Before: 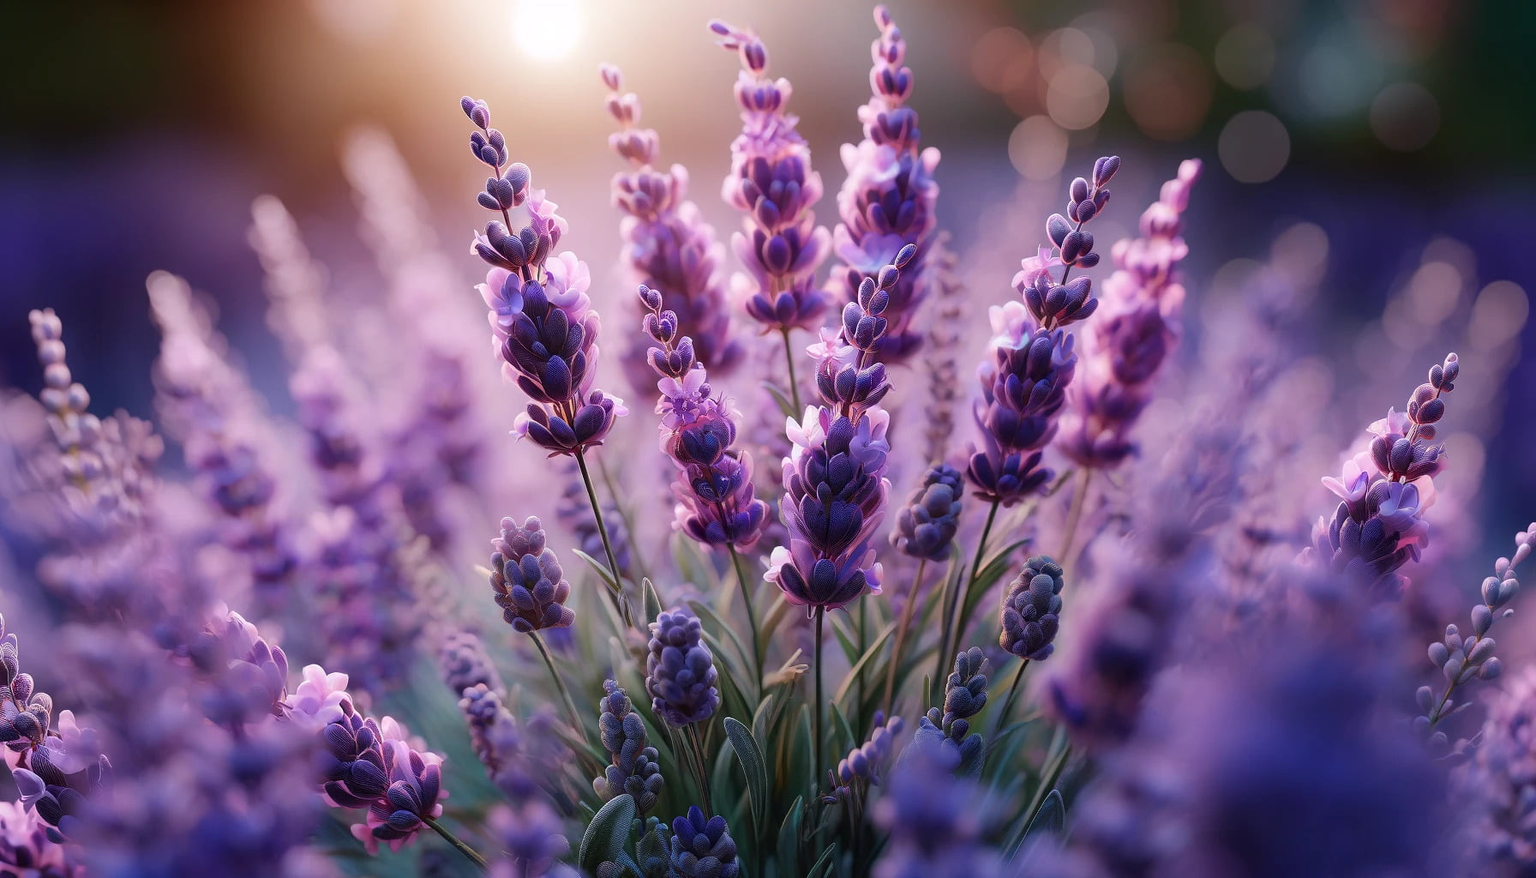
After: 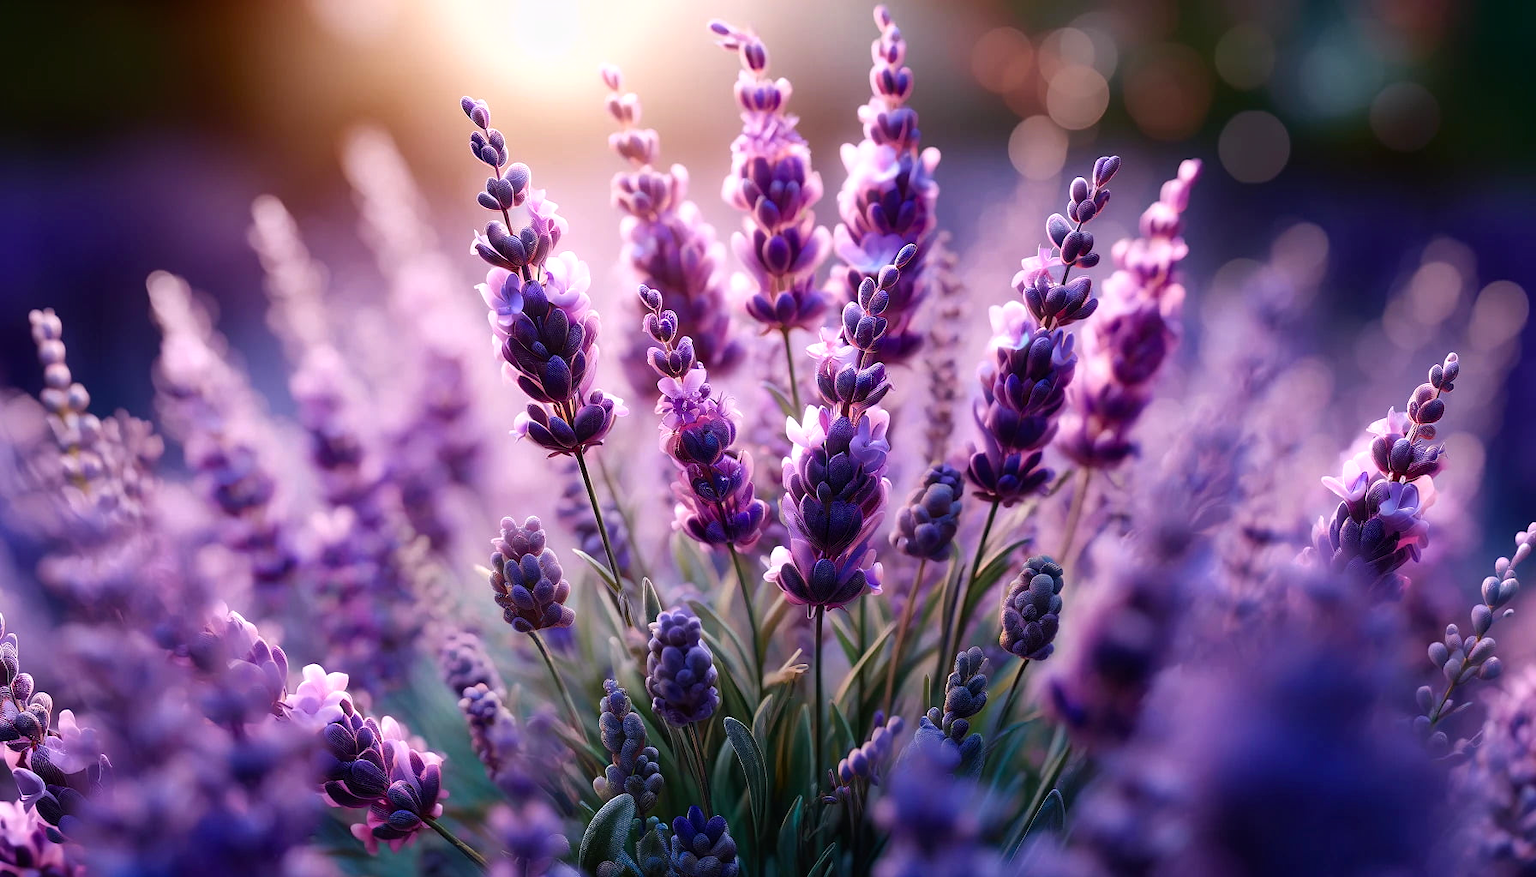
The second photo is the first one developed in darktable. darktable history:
bloom: size 3%, threshold 100%, strength 0%
color balance rgb: shadows lift › luminance -20%, power › hue 72.24°, highlights gain › luminance 15%, global offset › hue 171.6°, perceptual saturation grading › highlights -15%, perceptual saturation grading › shadows 25%, global vibrance 30%, contrast 10%
